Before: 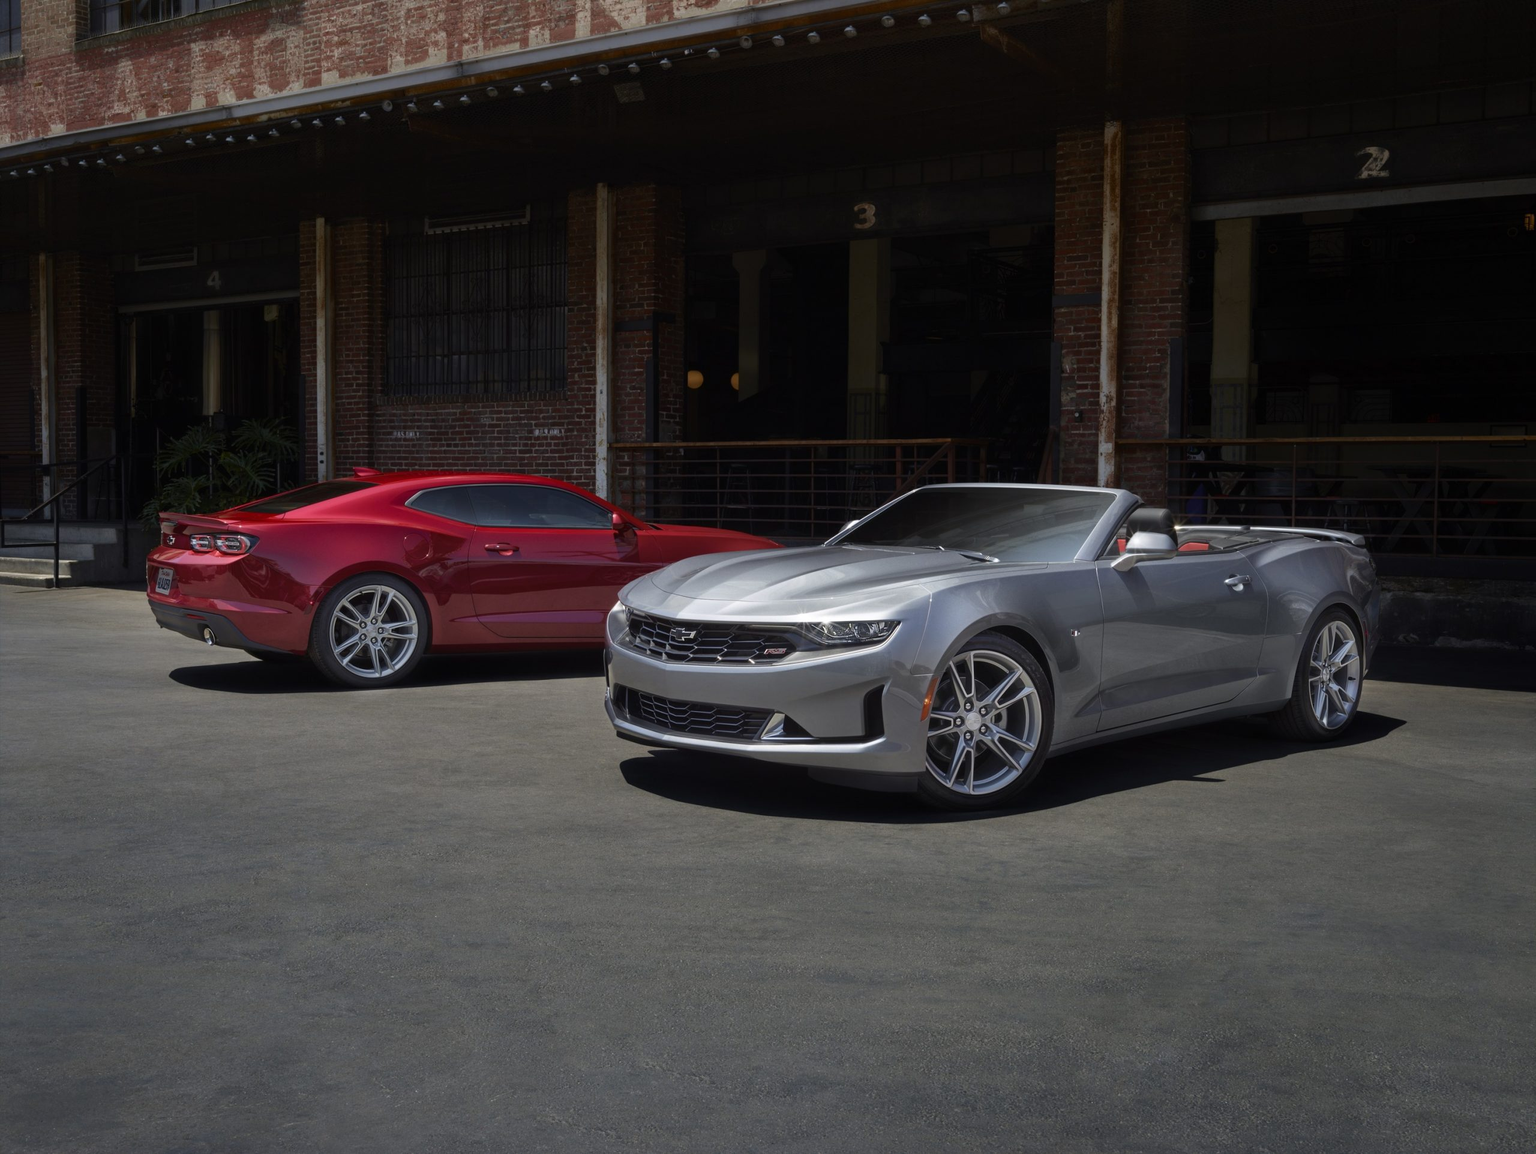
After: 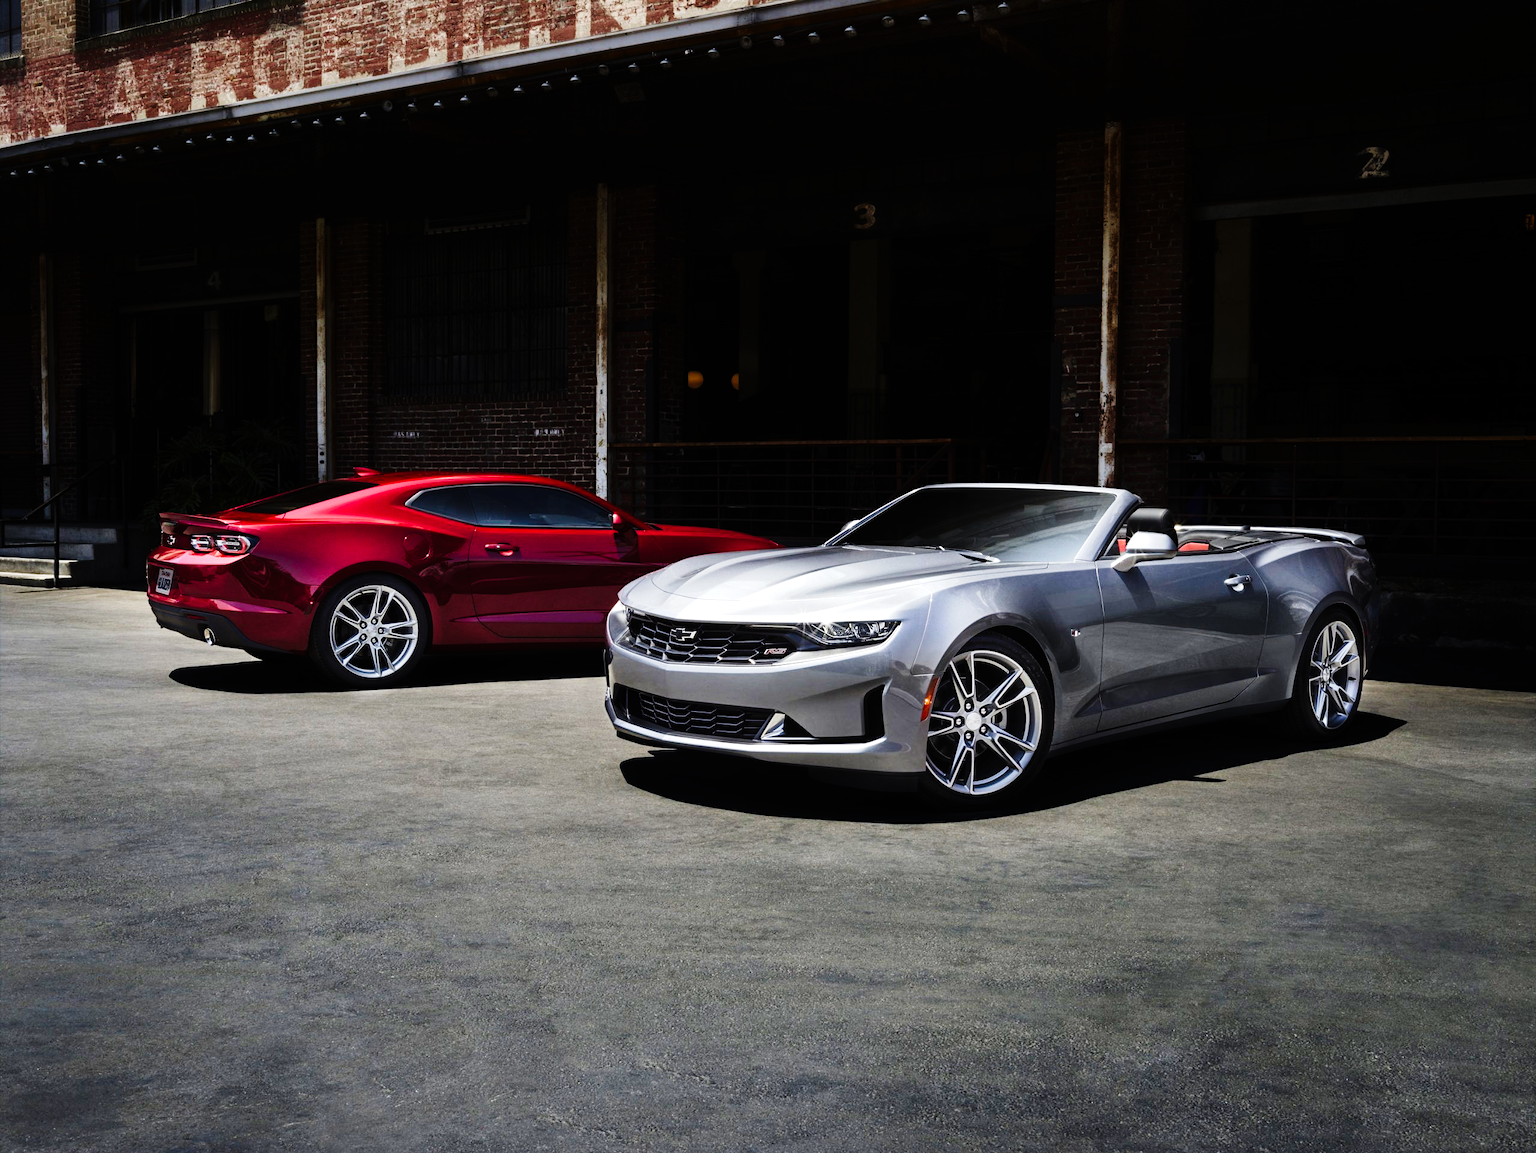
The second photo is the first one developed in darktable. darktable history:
tone curve: curves: ch0 [(0, 0) (0.003, 0.001) (0.011, 0.004) (0.025, 0.009) (0.044, 0.016) (0.069, 0.025) (0.1, 0.036) (0.136, 0.059) (0.177, 0.103) (0.224, 0.175) (0.277, 0.274) (0.335, 0.395) (0.399, 0.52) (0.468, 0.635) (0.543, 0.733) (0.623, 0.817) (0.709, 0.888) (0.801, 0.93) (0.898, 0.964) (1, 1)], preserve colors none
tone equalizer: -8 EV -0.777 EV, -7 EV -0.724 EV, -6 EV -0.609 EV, -5 EV -0.387 EV, -3 EV 0.375 EV, -2 EV 0.6 EV, -1 EV 0.698 EV, +0 EV 0.753 EV, edges refinement/feathering 500, mask exposure compensation -1.57 EV, preserve details no
